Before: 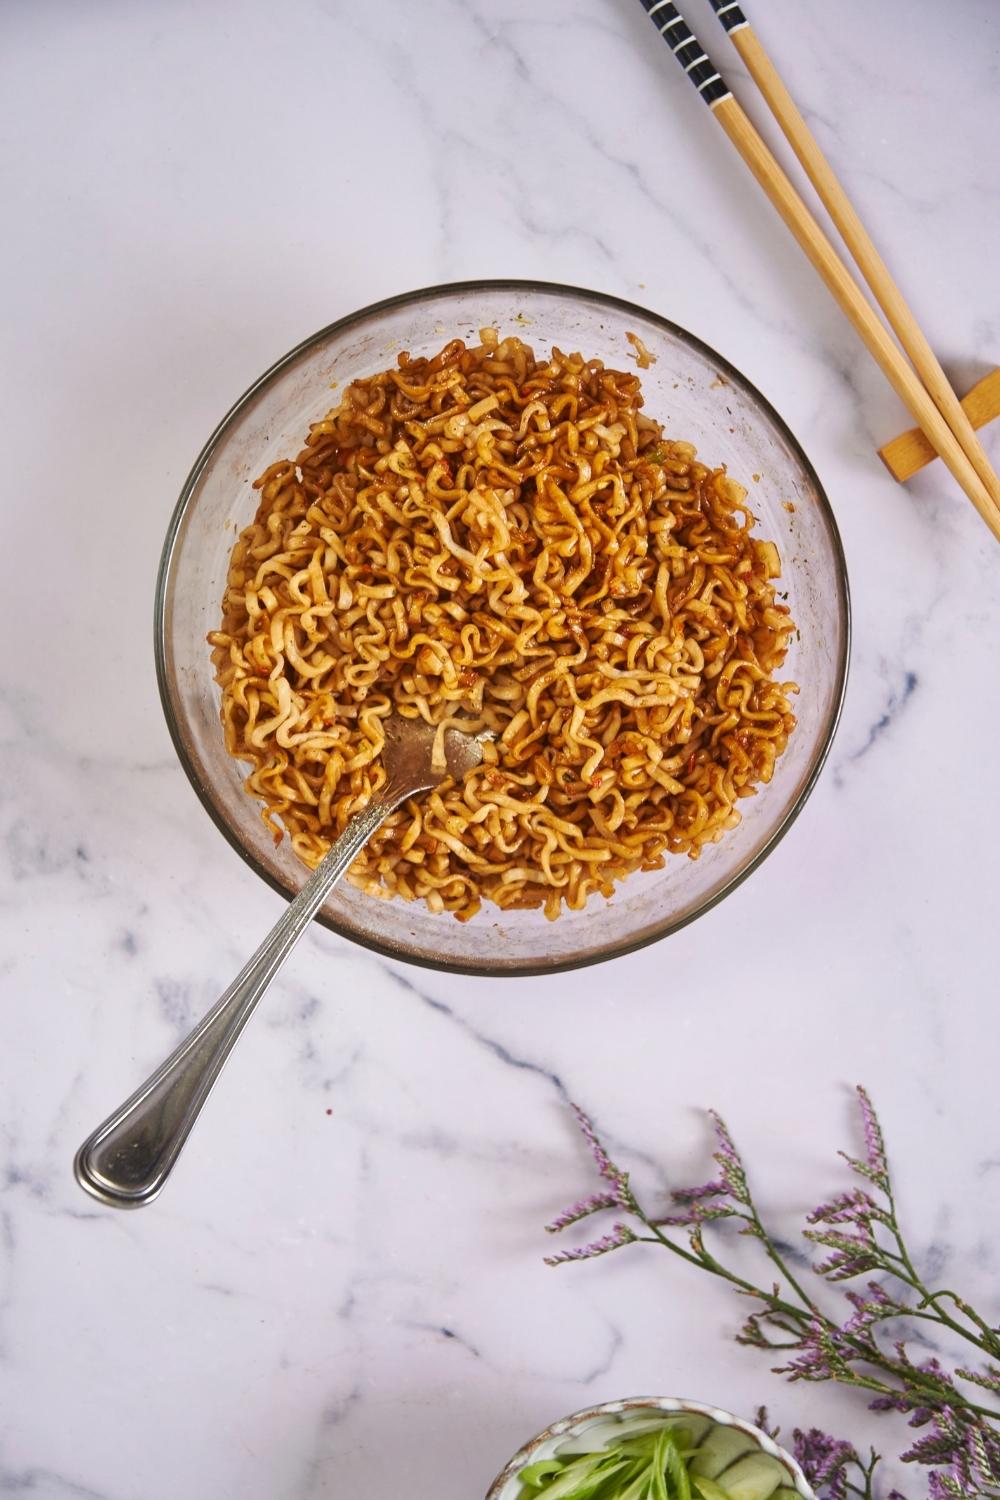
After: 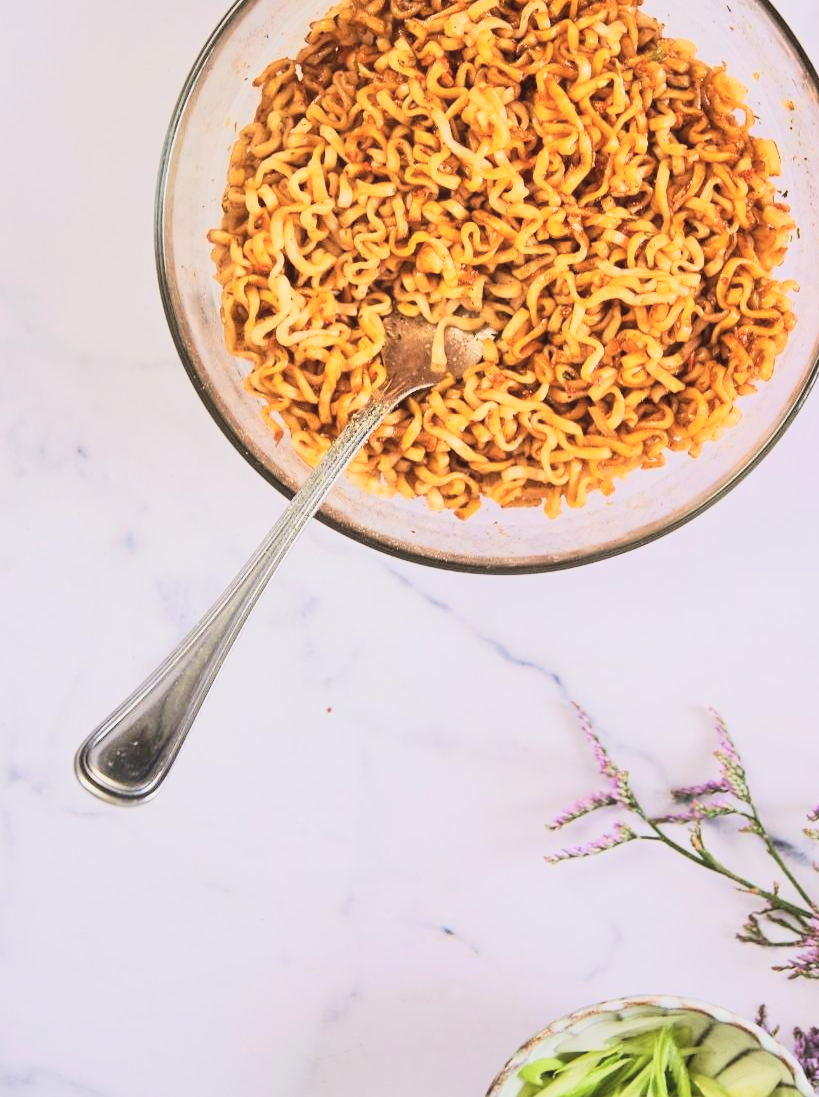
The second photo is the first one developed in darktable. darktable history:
exposure: black level correction 0, exposure -0.686 EV, compensate highlight preservation false
tone equalizer: -7 EV 0.149 EV, -6 EV 0.576 EV, -5 EV 1.12 EV, -4 EV 1.37 EV, -3 EV 1.16 EV, -2 EV 0.6 EV, -1 EV 0.165 EV, edges refinement/feathering 500, mask exposure compensation -1.57 EV, preserve details no
contrast brightness saturation: contrast 0.141, brightness 0.219
crop: top 26.85%, right 18.015%
